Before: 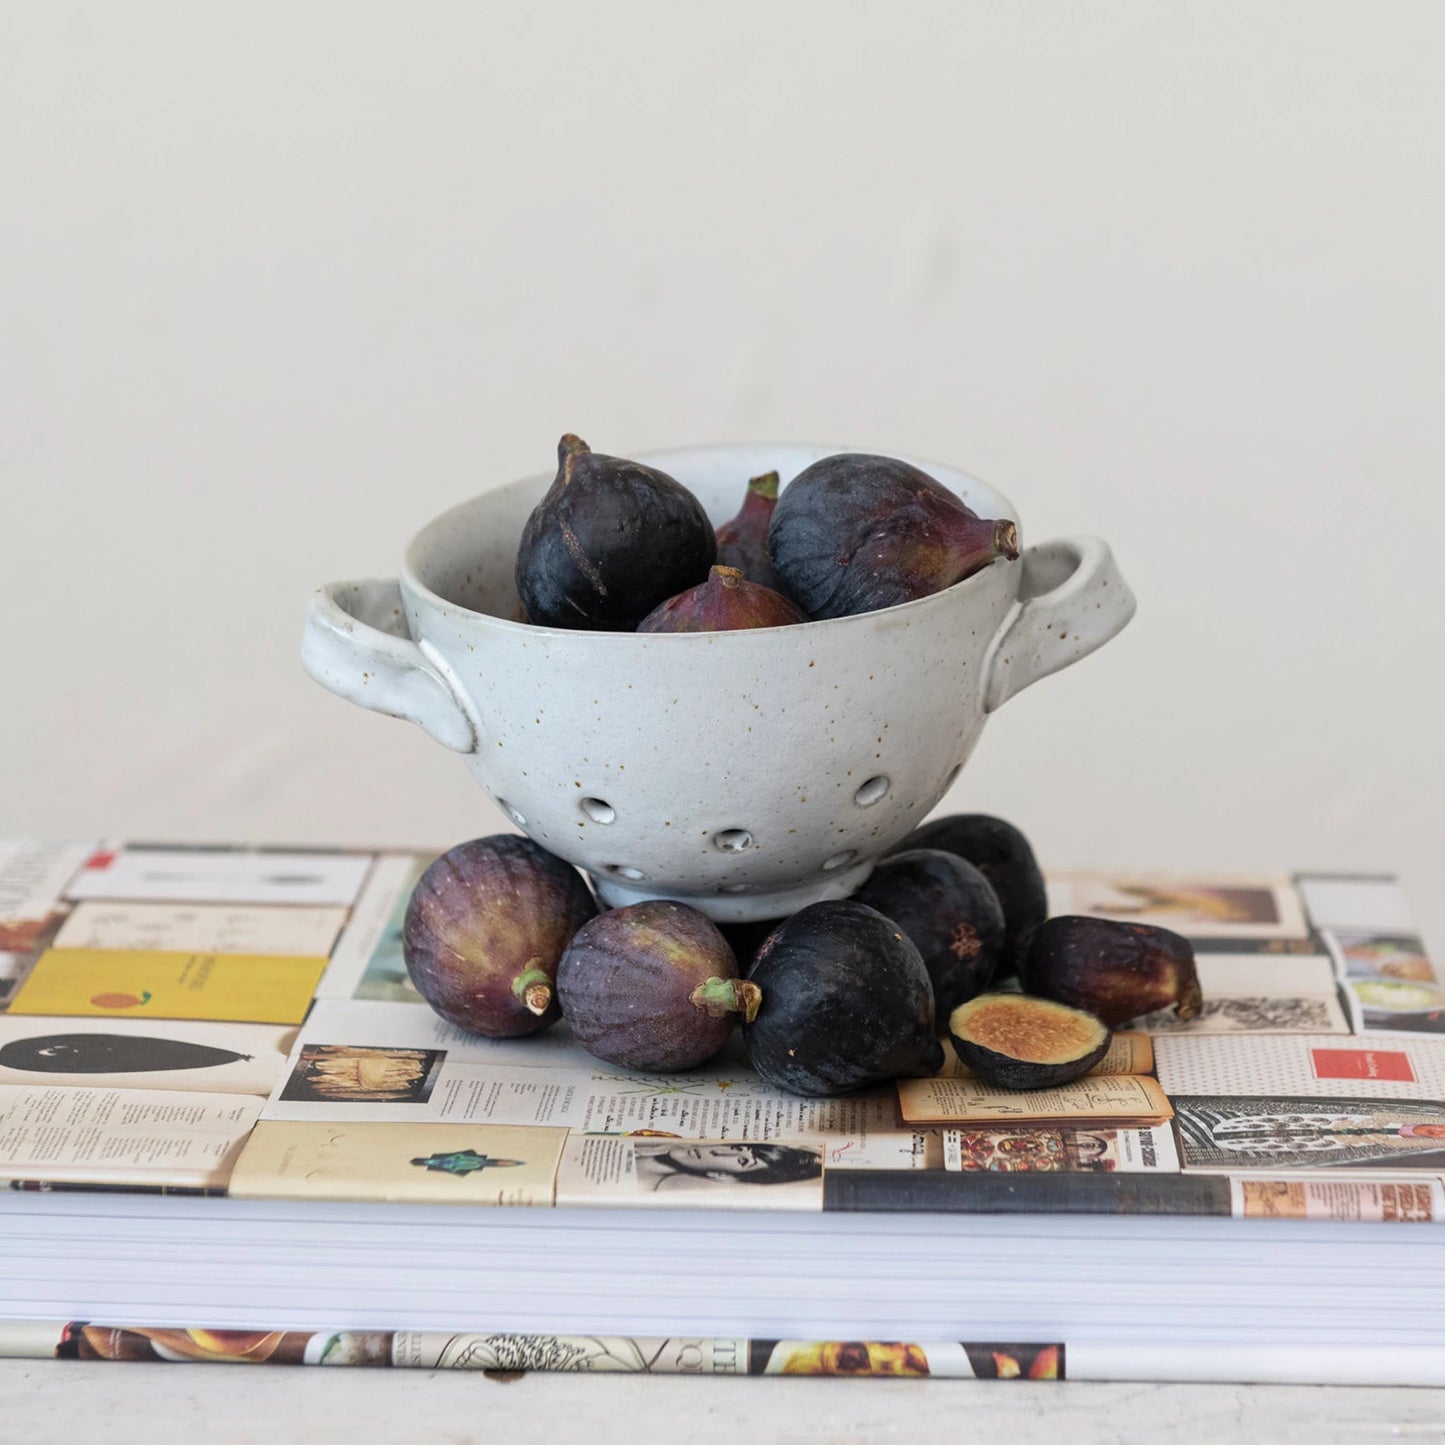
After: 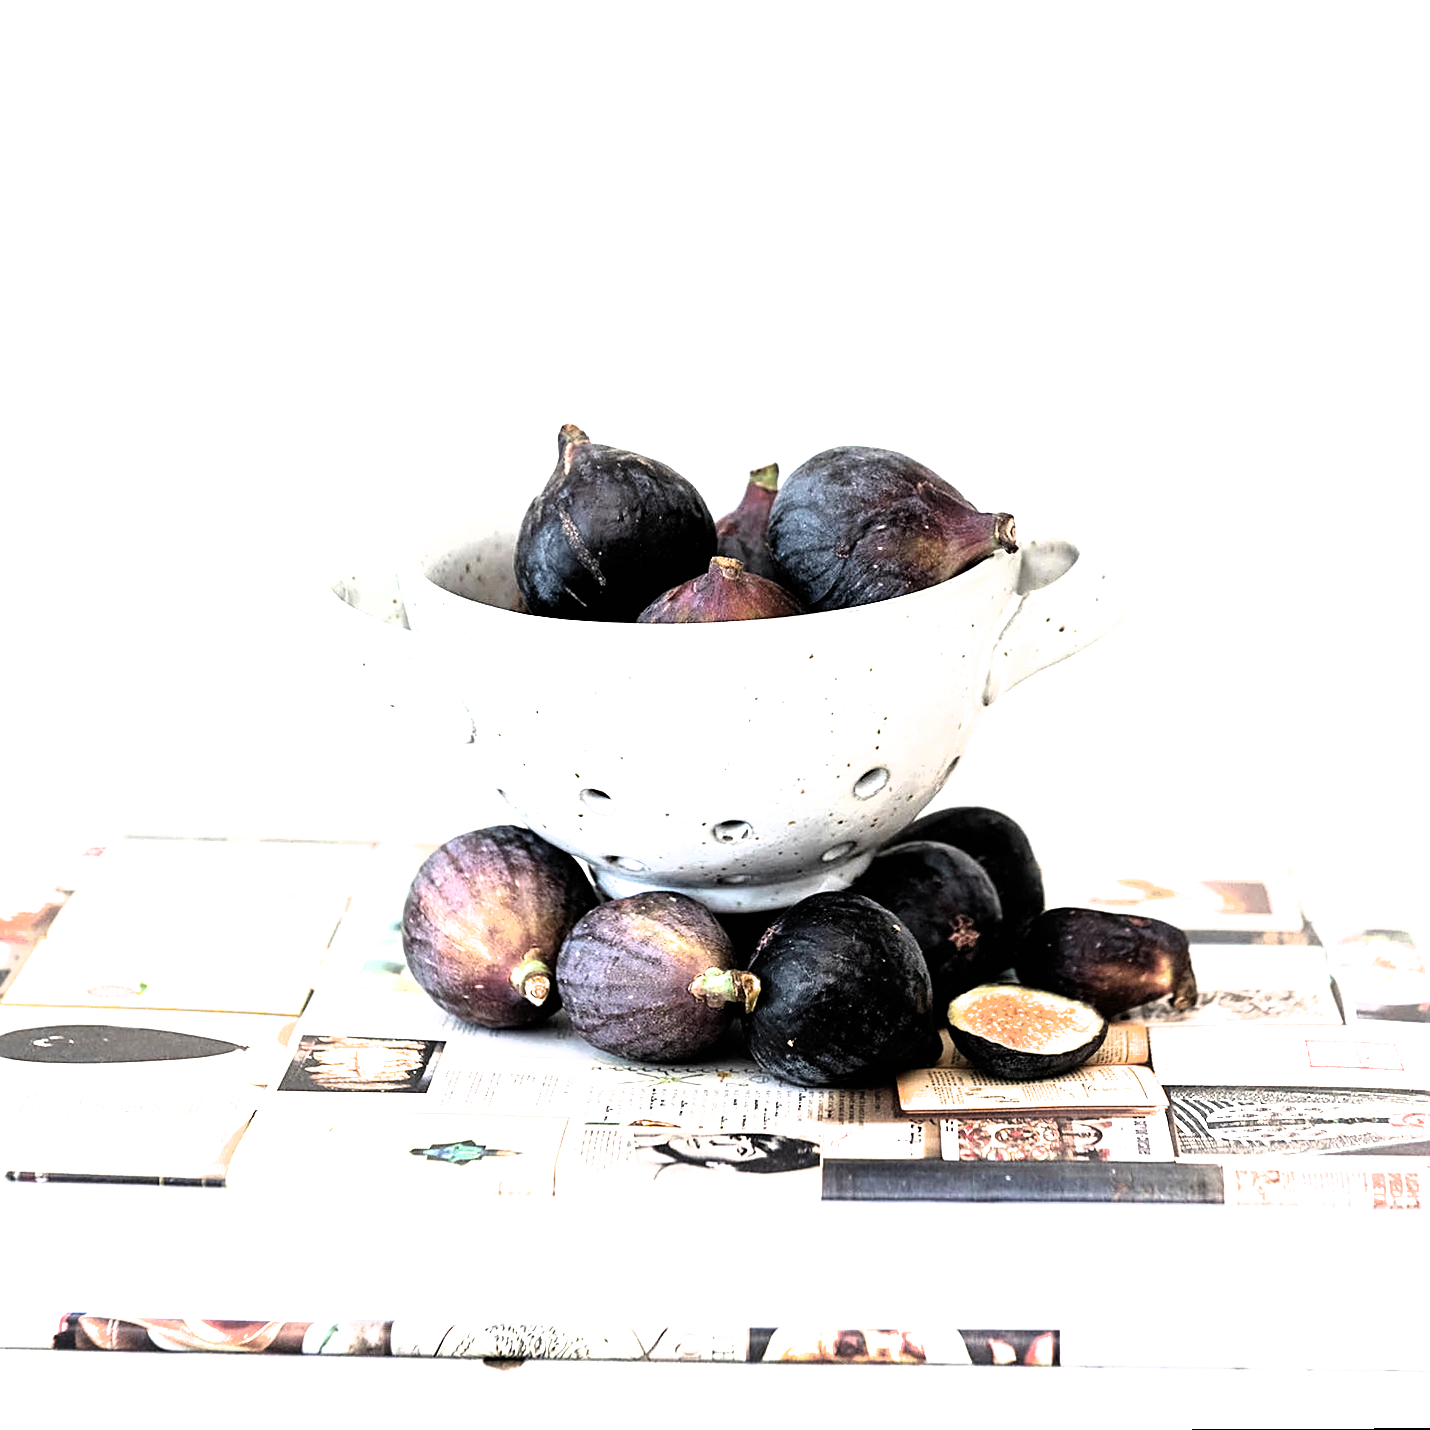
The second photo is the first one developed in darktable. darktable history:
exposure: exposure 1.25 EV, compensate exposure bias true, compensate highlight preservation false
filmic rgb: black relative exposure -8.2 EV, white relative exposure 2.2 EV, threshold 3 EV, hardness 7.11, latitude 85.74%, contrast 1.696, highlights saturation mix -4%, shadows ↔ highlights balance -2.69%, color science v5 (2021), contrast in shadows safe, contrast in highlights safe, enable highlight reconstruction true
sharpen: on, module defaults
rotate and perspective: rotation 0.174°, lens shift (vertical) 0.013, lens shift (horizontal) 0.019, shear 0.001, automatic cropping original format, crop left 0.007, crop right 0.991, crop top 0.016, crop bottom 0.997
